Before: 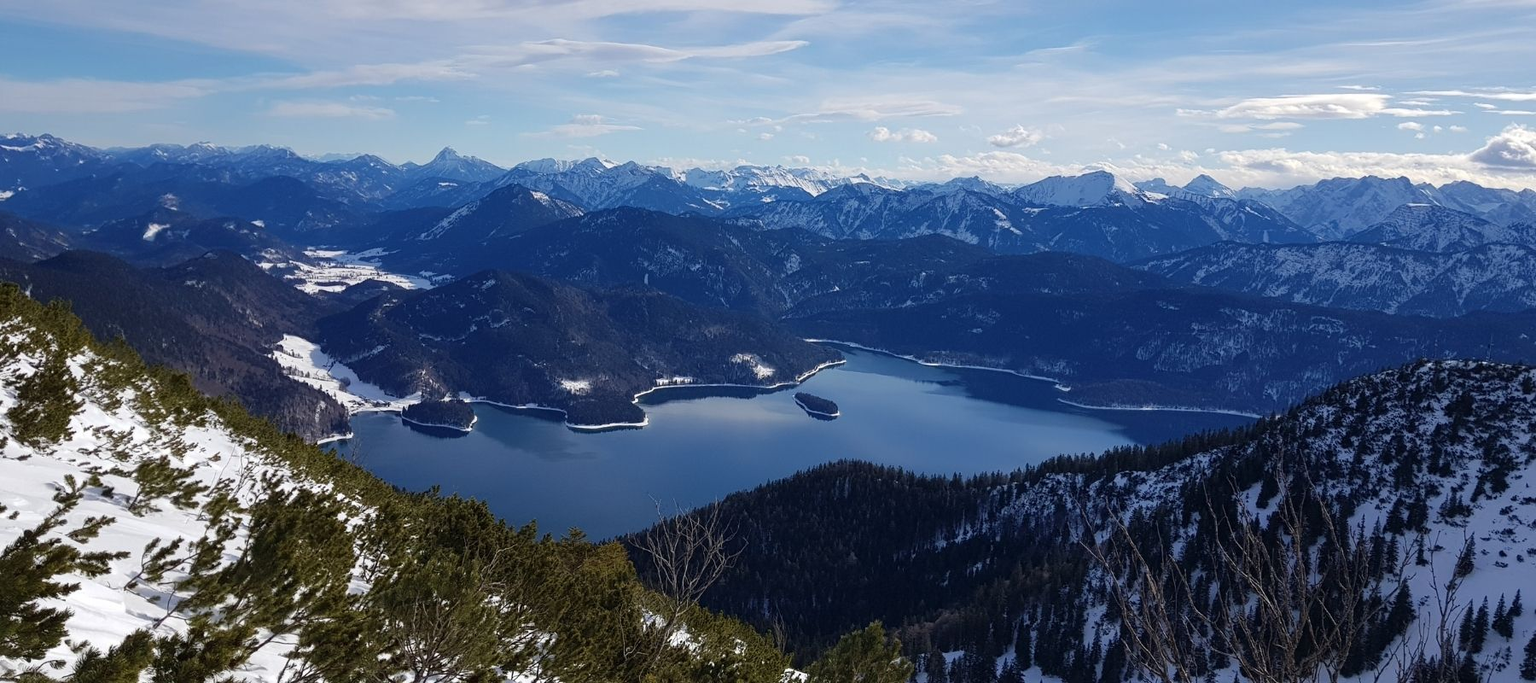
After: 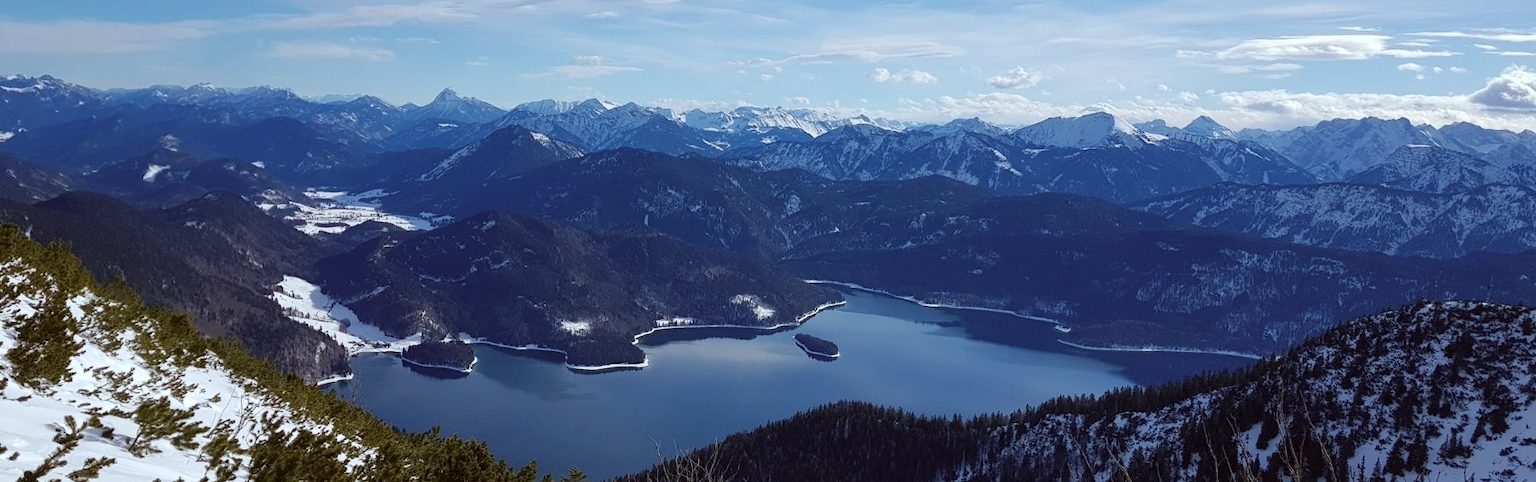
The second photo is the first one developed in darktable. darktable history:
color correction: highlights a* -3.72, highlights b* -6.7, shadows a* 2.99, shadows b* 5.67
crop and rotate: top 8.737%, bottom 20.567%
